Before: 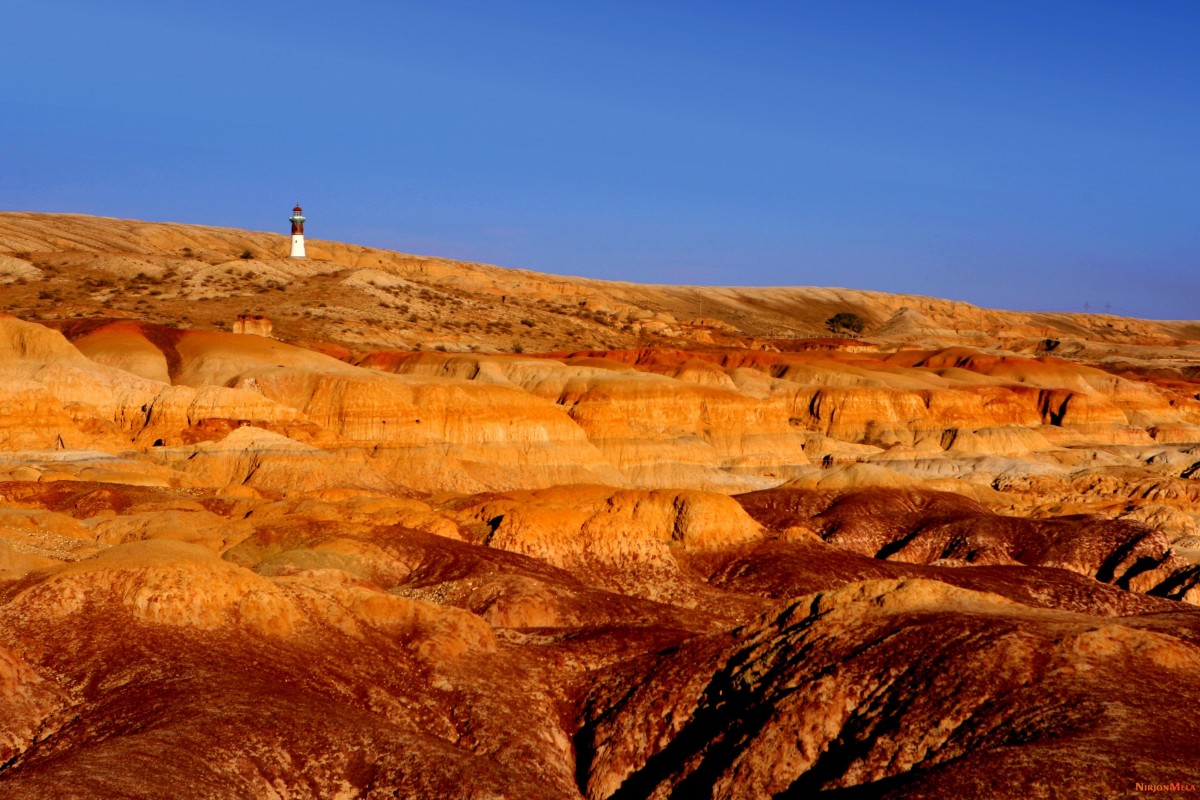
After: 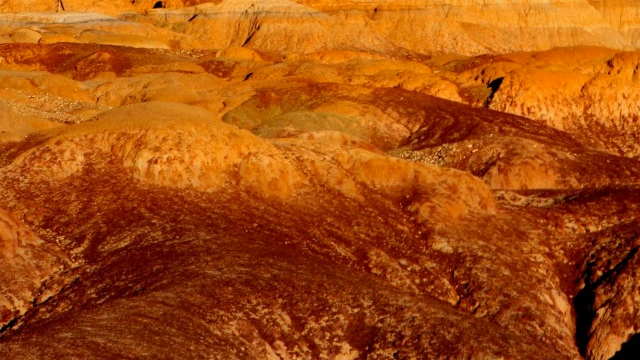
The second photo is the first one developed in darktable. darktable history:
crop and rotate: top 54.778%, right 46.61%, bottom 0.159%
color correction: highlights a* -2.68, highlights b* 2.57
